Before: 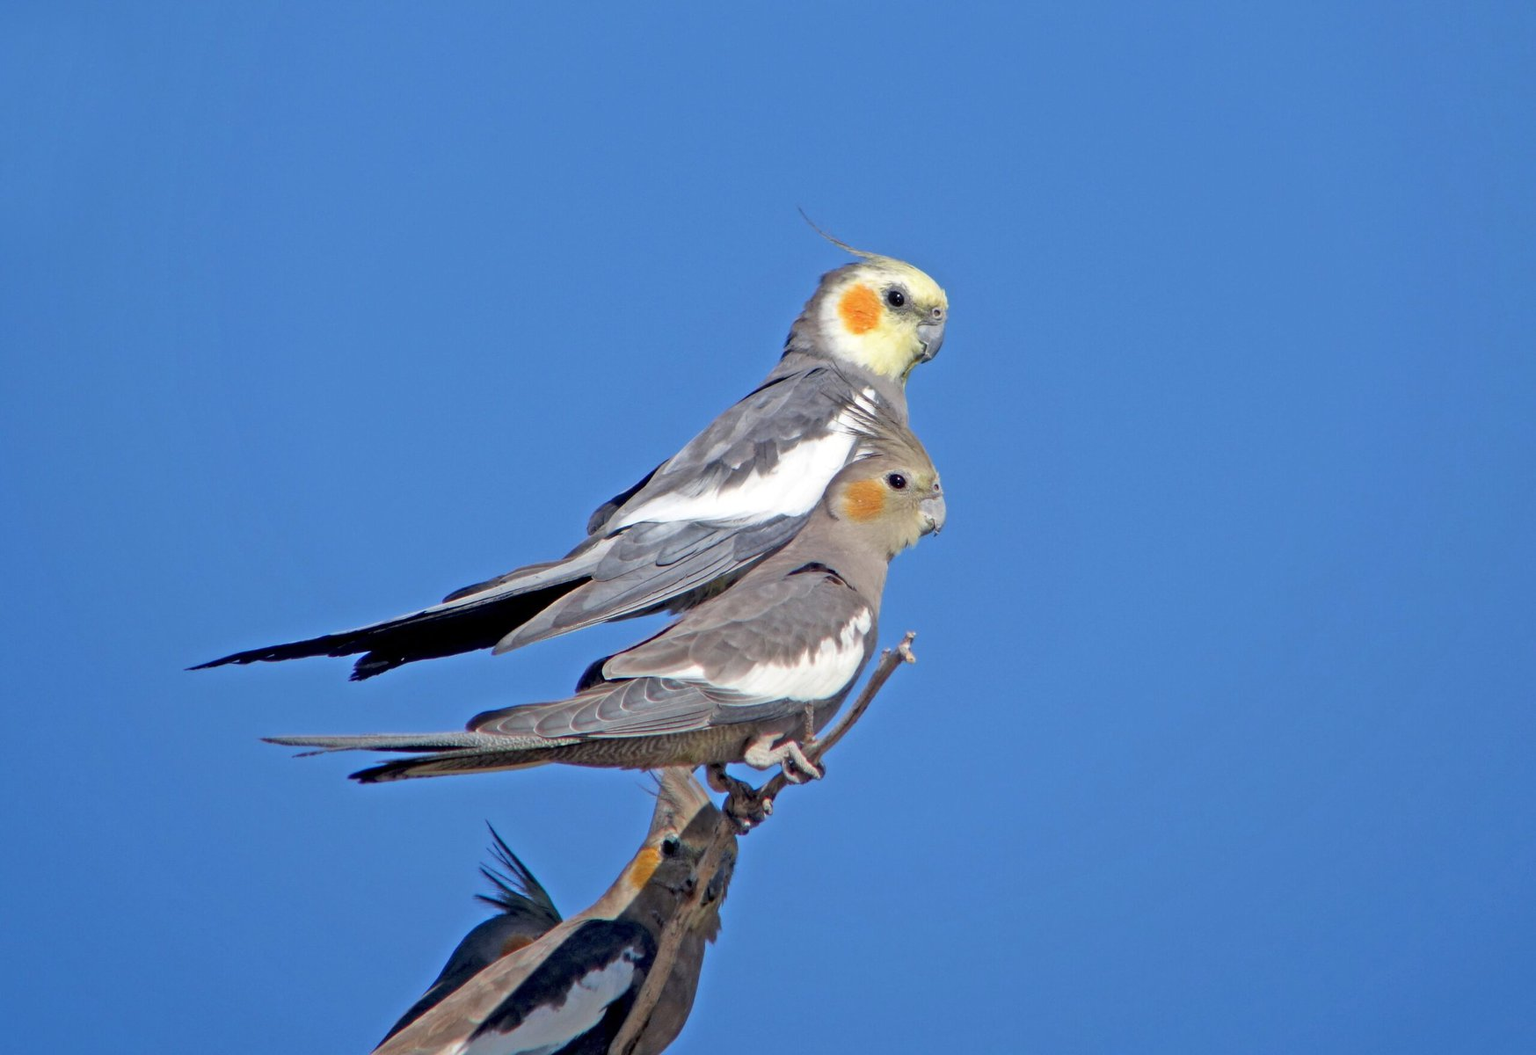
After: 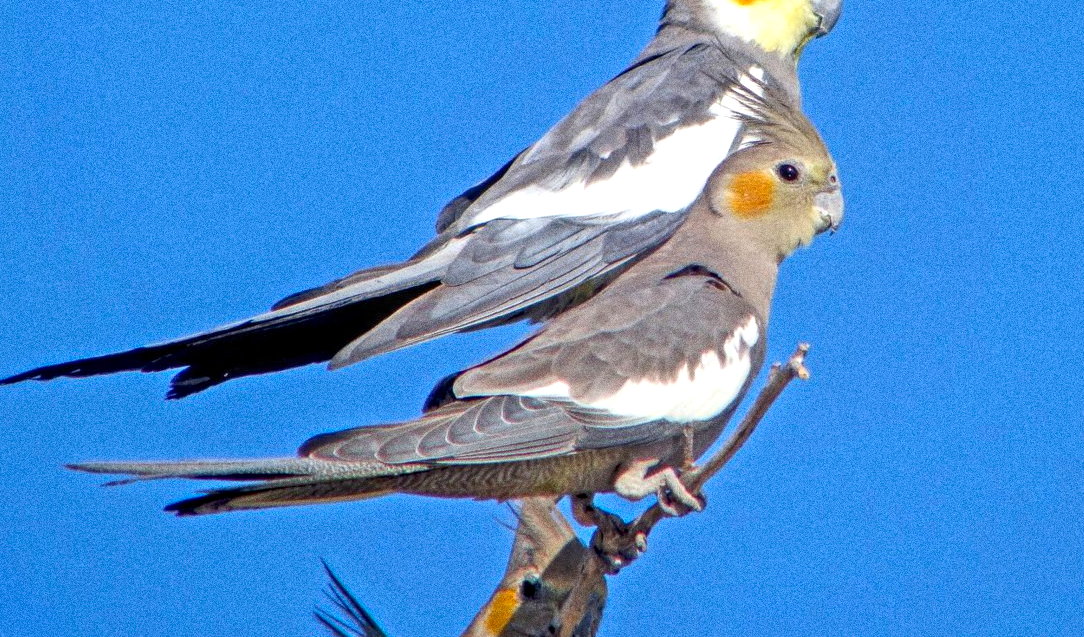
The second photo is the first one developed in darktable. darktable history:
exposure: exposure 0.3 EV, compensate highlight preservation false
crop: left 13.312%, top 31.28%, right 24.627%, bottom 15.582%
local contrast: on, module defaults
grain: coarseness 0.09 ISO, strength 40%
color balance rgb: perceptual saturation grading › global saturation 20%, global vibrance 20%
shadows and highlights: shadows 43.06, highlights 6.94
